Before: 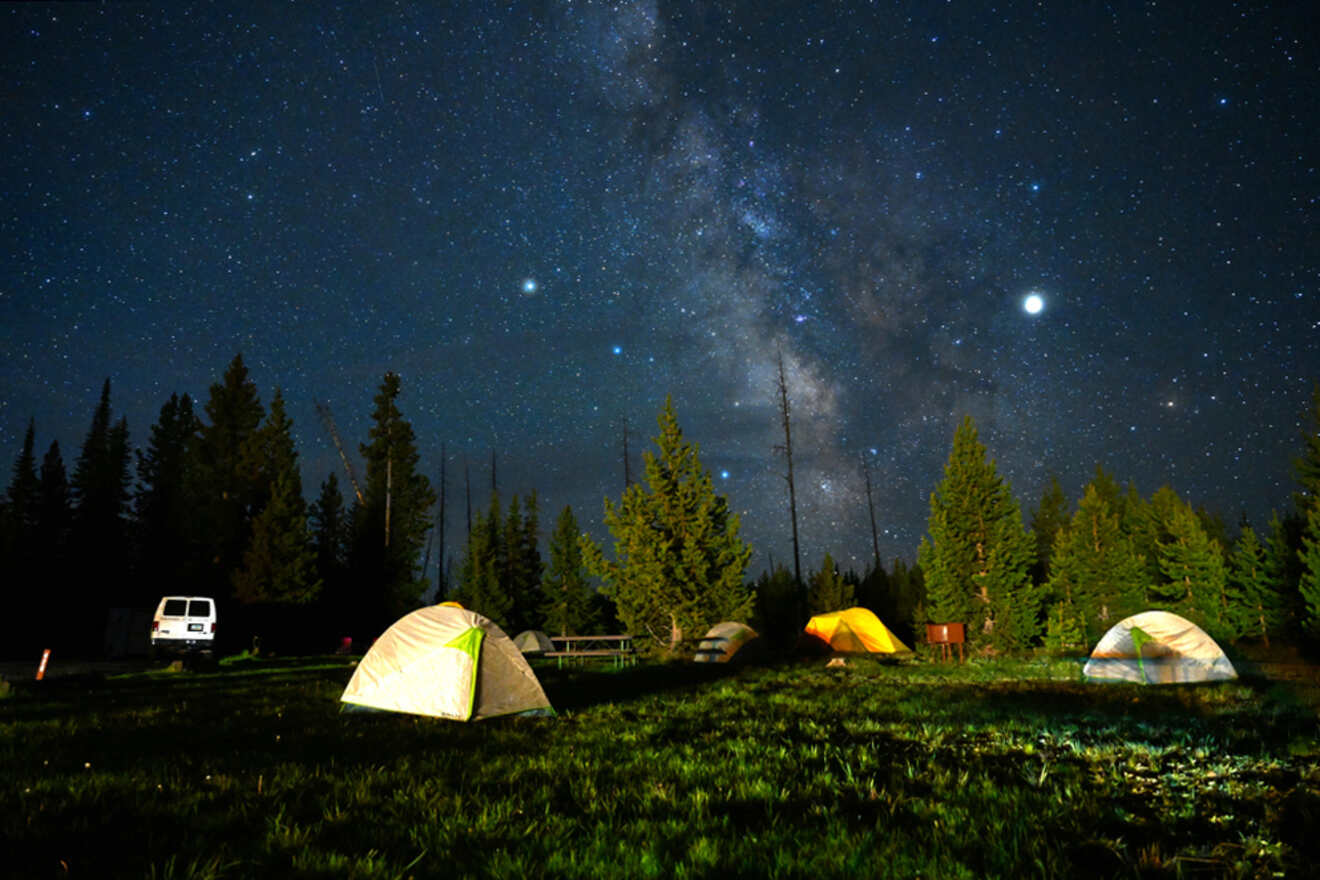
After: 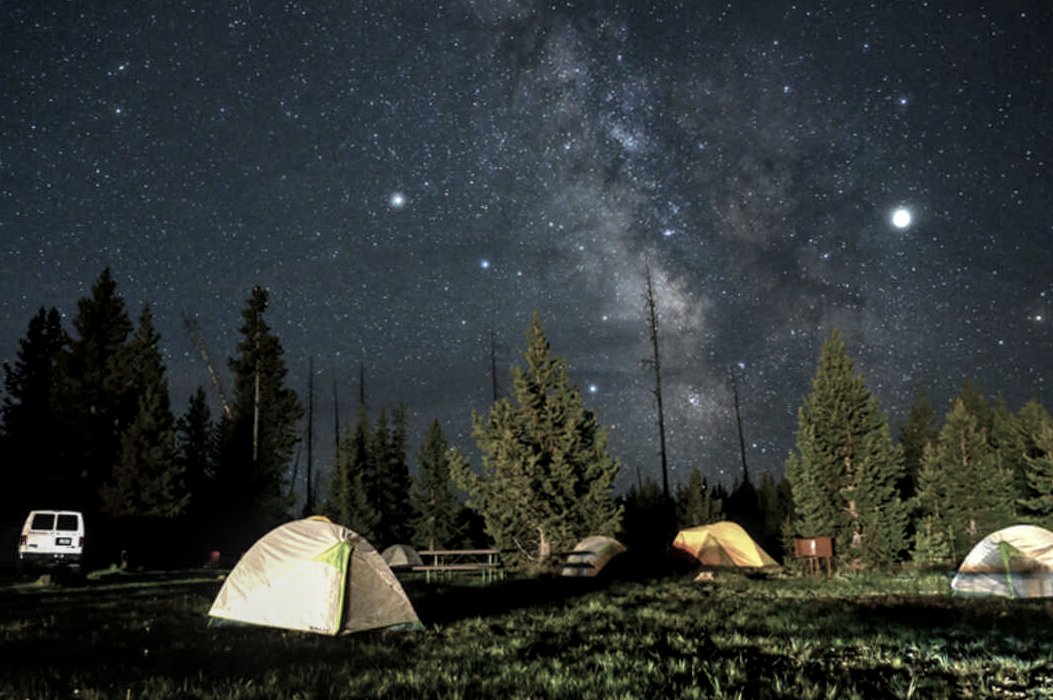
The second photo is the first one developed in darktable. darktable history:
local contrast: detail 130%
color correction: highlights b* 0.009, saturation 0.473
crop and rotate: left 10.104%, top 9.98%, right 10.102%, bottom 10.409%
